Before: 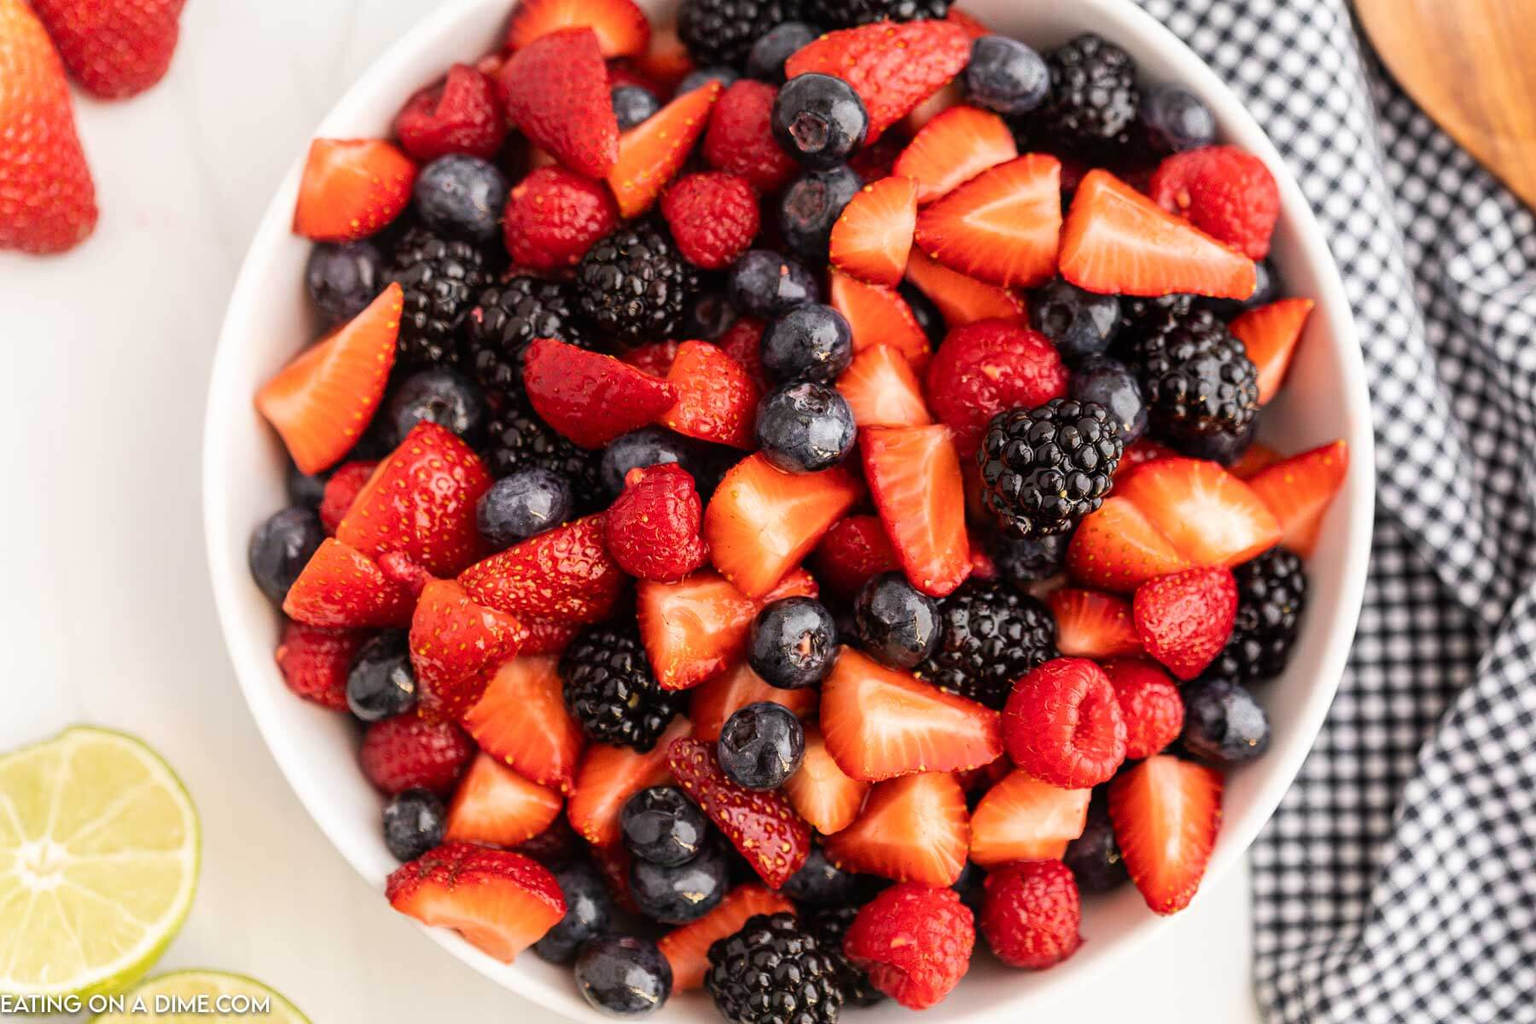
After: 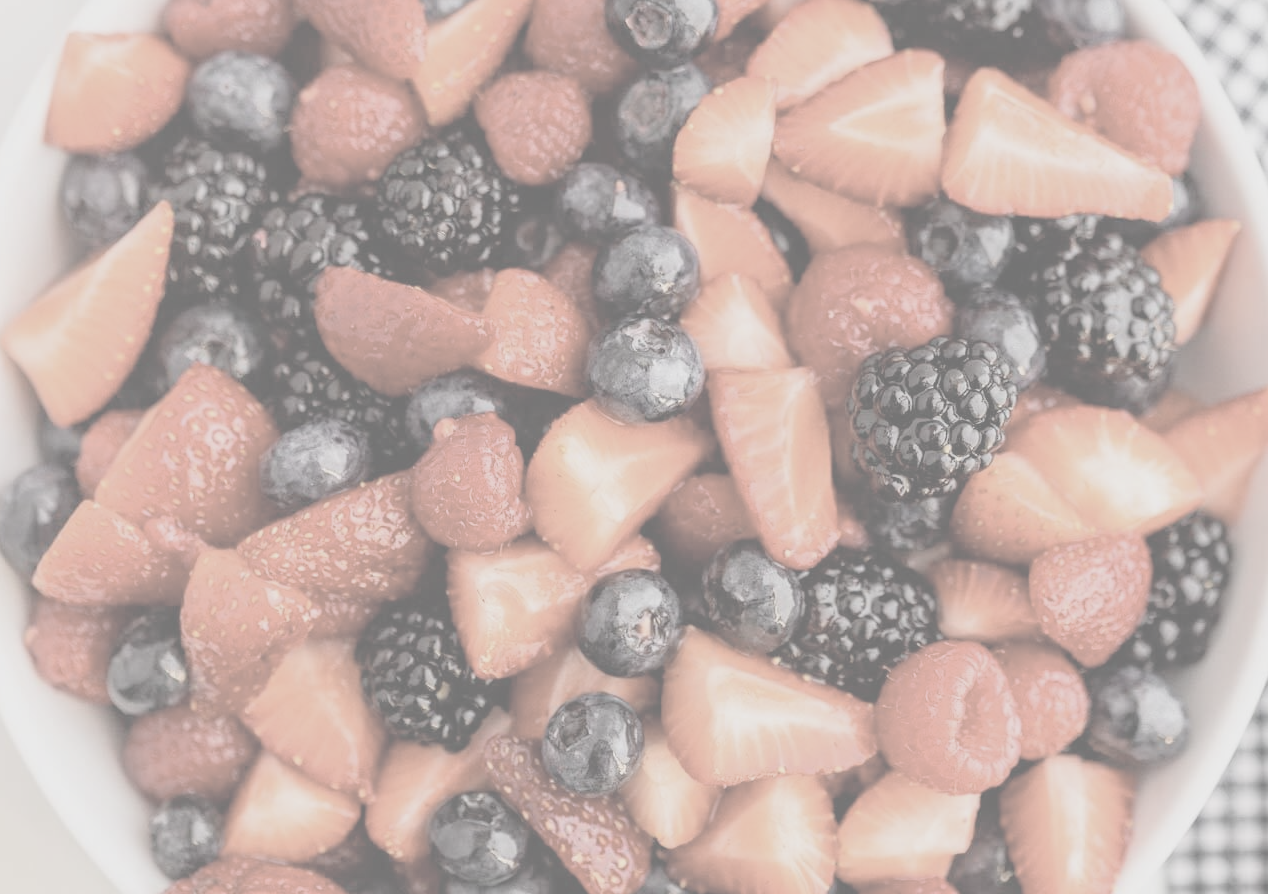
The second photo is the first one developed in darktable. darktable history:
exposure: compensate highlight preservation false
contrast brightness saturation: contrast -0.333, brightness 0.739, saturation -0.79
crop and rotate: left 16.632%, top 10.848%, right 12.873%, bottom 14.617%
